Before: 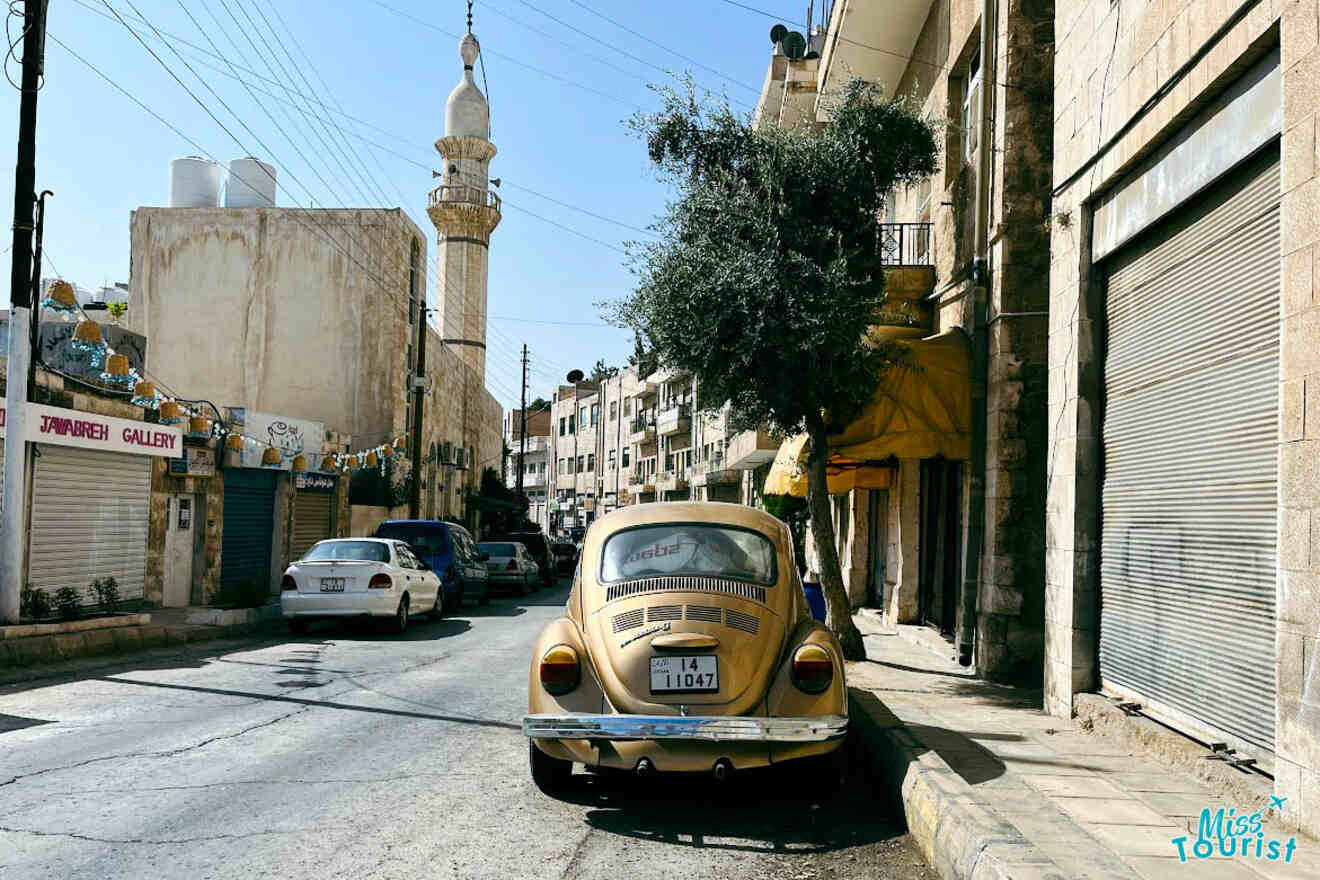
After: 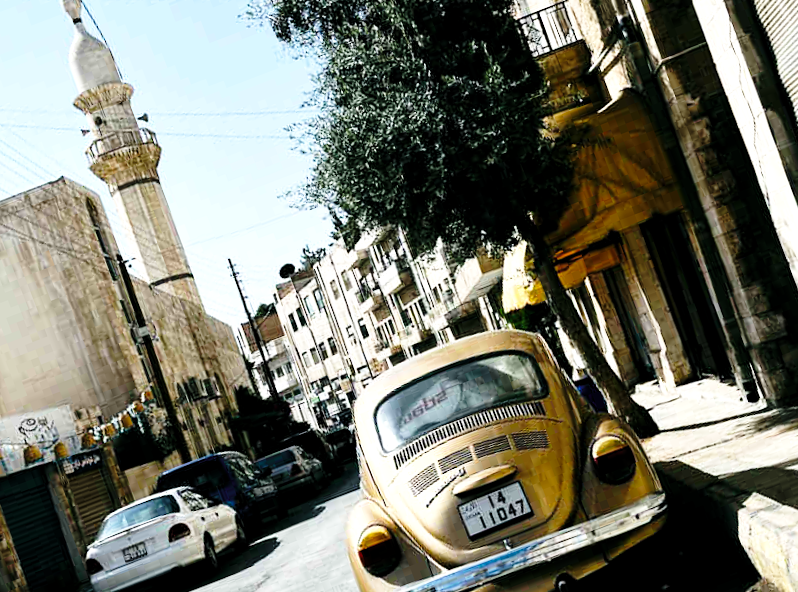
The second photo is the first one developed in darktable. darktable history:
crop and rotate: angle 20.93°, left 6.773%, right 4.292%, bottom 1.063%
levels: levels [0.029, 0.545, 0.971]
base curve: curves: ch0 [(0, 0) (0.028, 0.03) (0.121, 0.232) (0.46, 0.748) (0.859, 0.968) (1, 1)], preserve colors none
